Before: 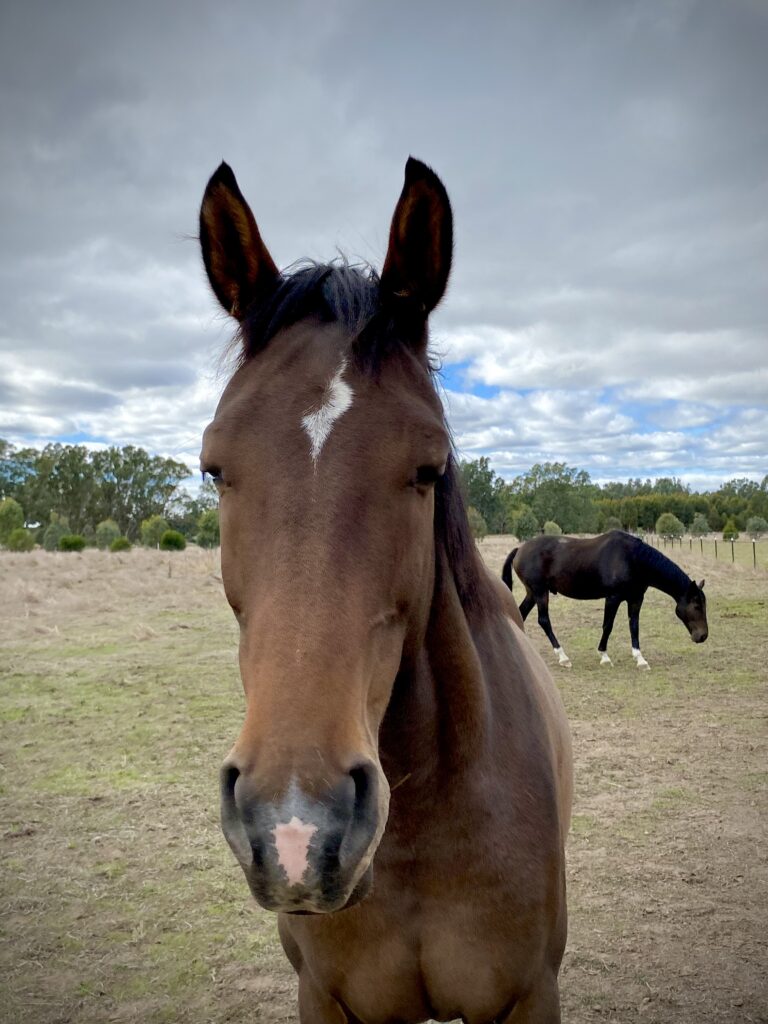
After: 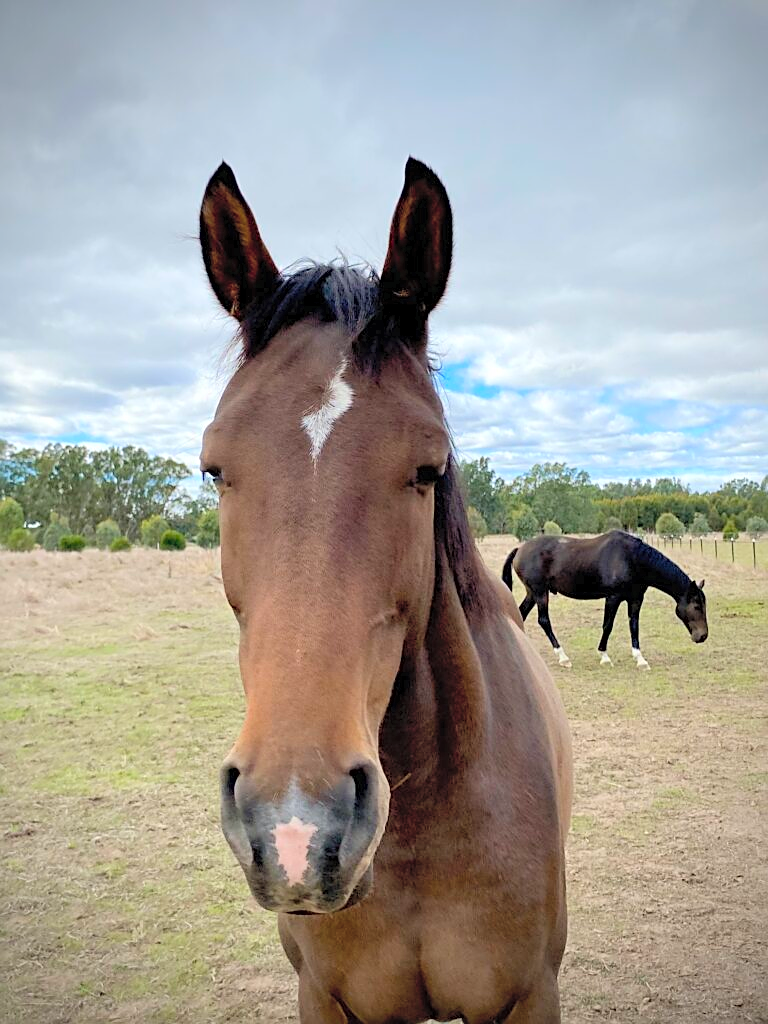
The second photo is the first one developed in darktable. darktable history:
sharpen: on, module defaults
contrast brightness saturation: contrast 0.1, brightness 0.3, saturation 0.14
